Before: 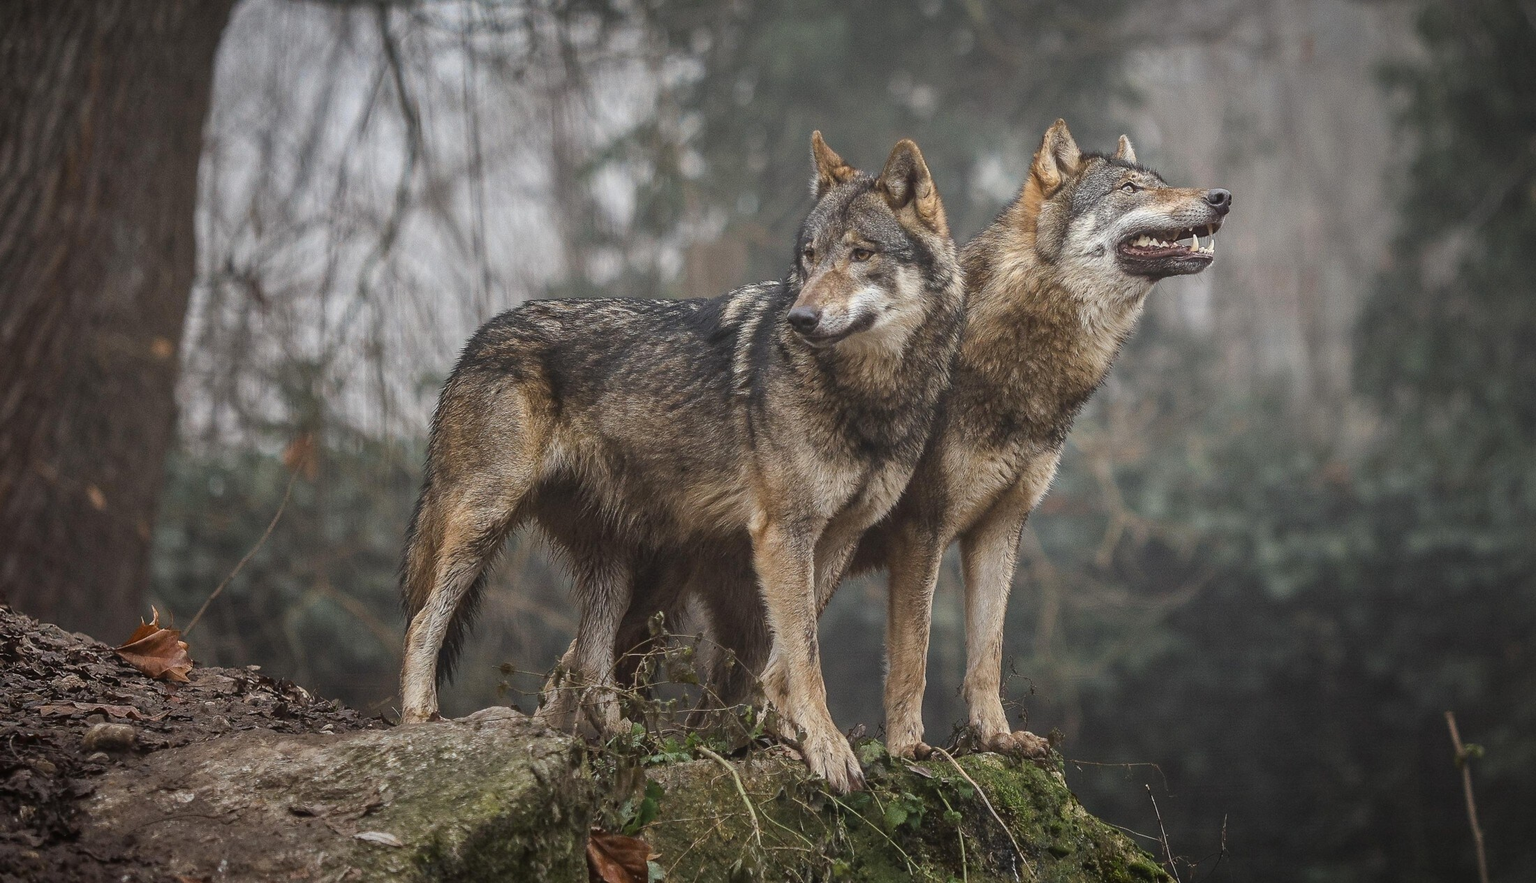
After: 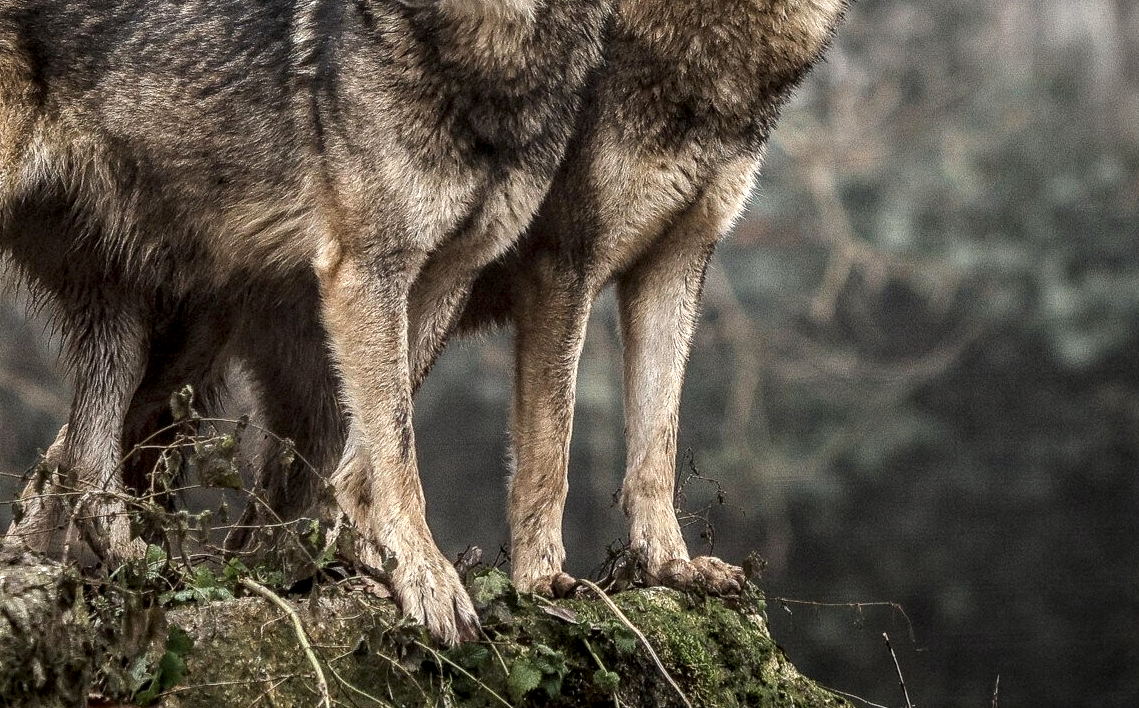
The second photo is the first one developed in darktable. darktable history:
crop: left 34.479%, top 38.822%, right 13.718%, bottom 5.172%
white balance: red 1.009, blue 0.985
local contrast: highlights 19%, detail 186%
